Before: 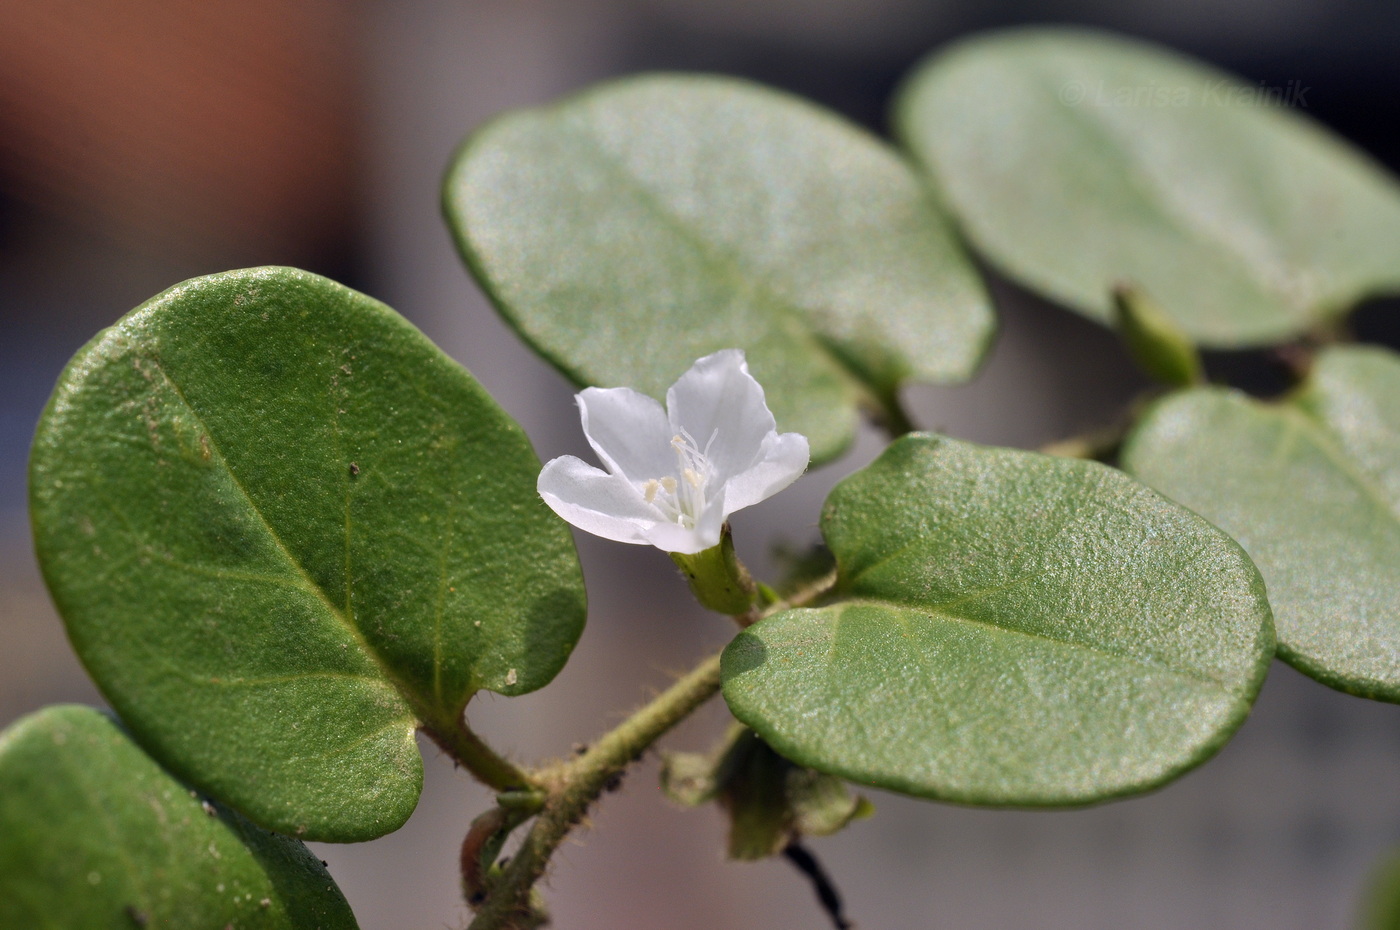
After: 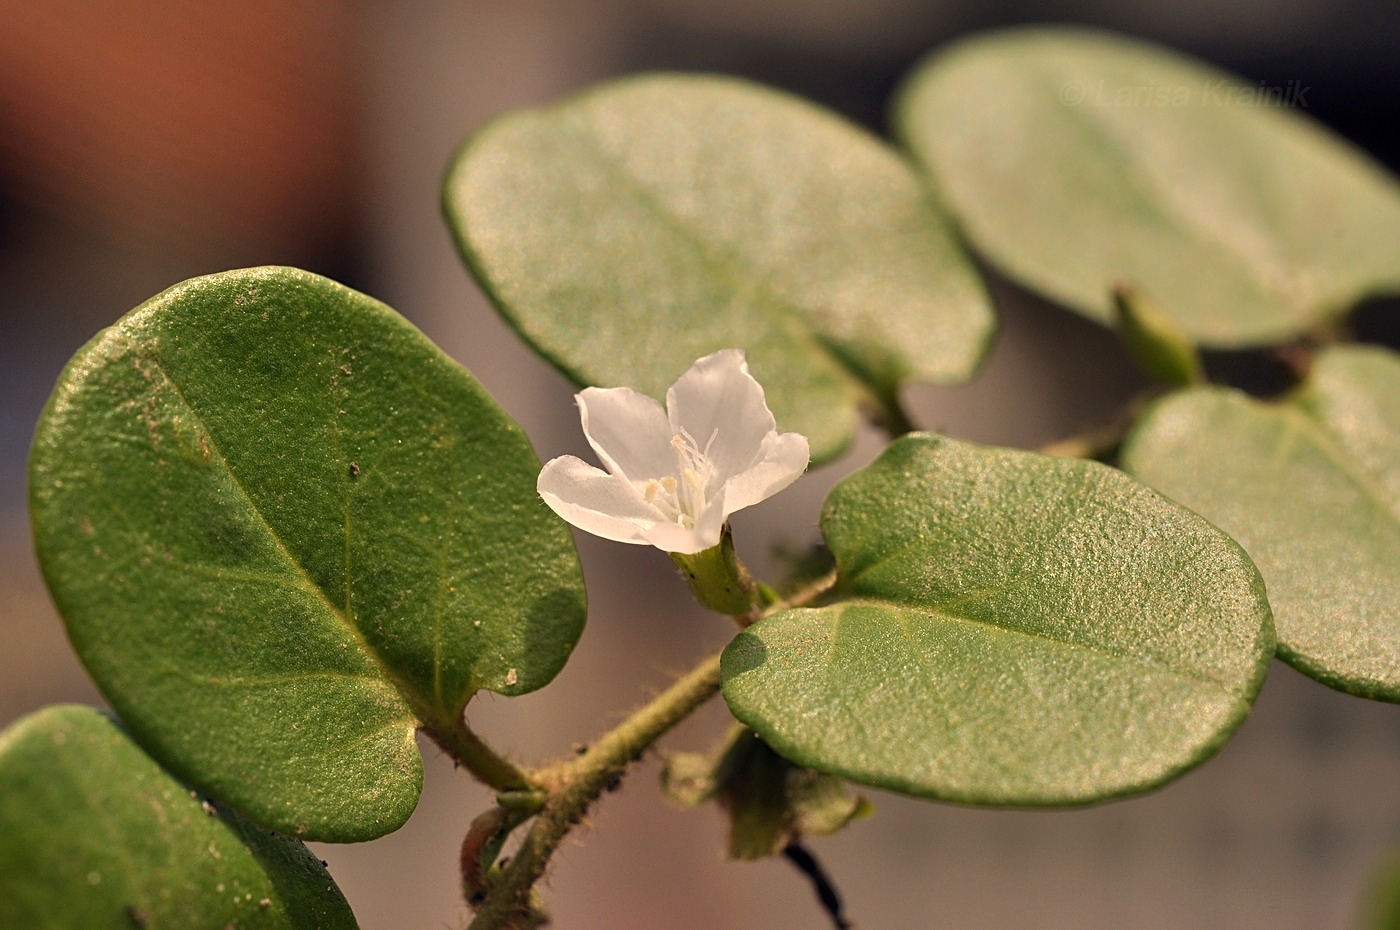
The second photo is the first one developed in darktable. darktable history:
sharpen: on, module defaults
white balance: red 1.138, green 0.996, blue 0.812
